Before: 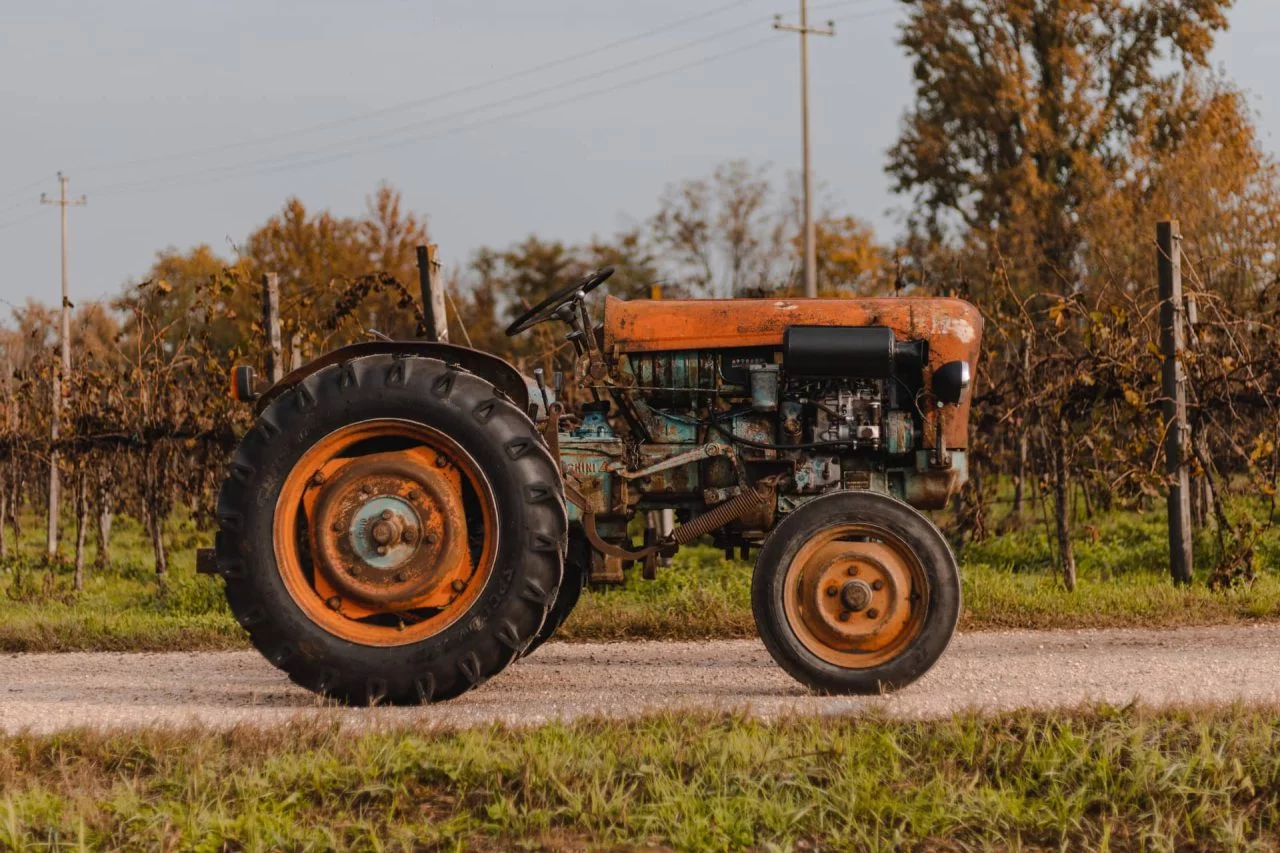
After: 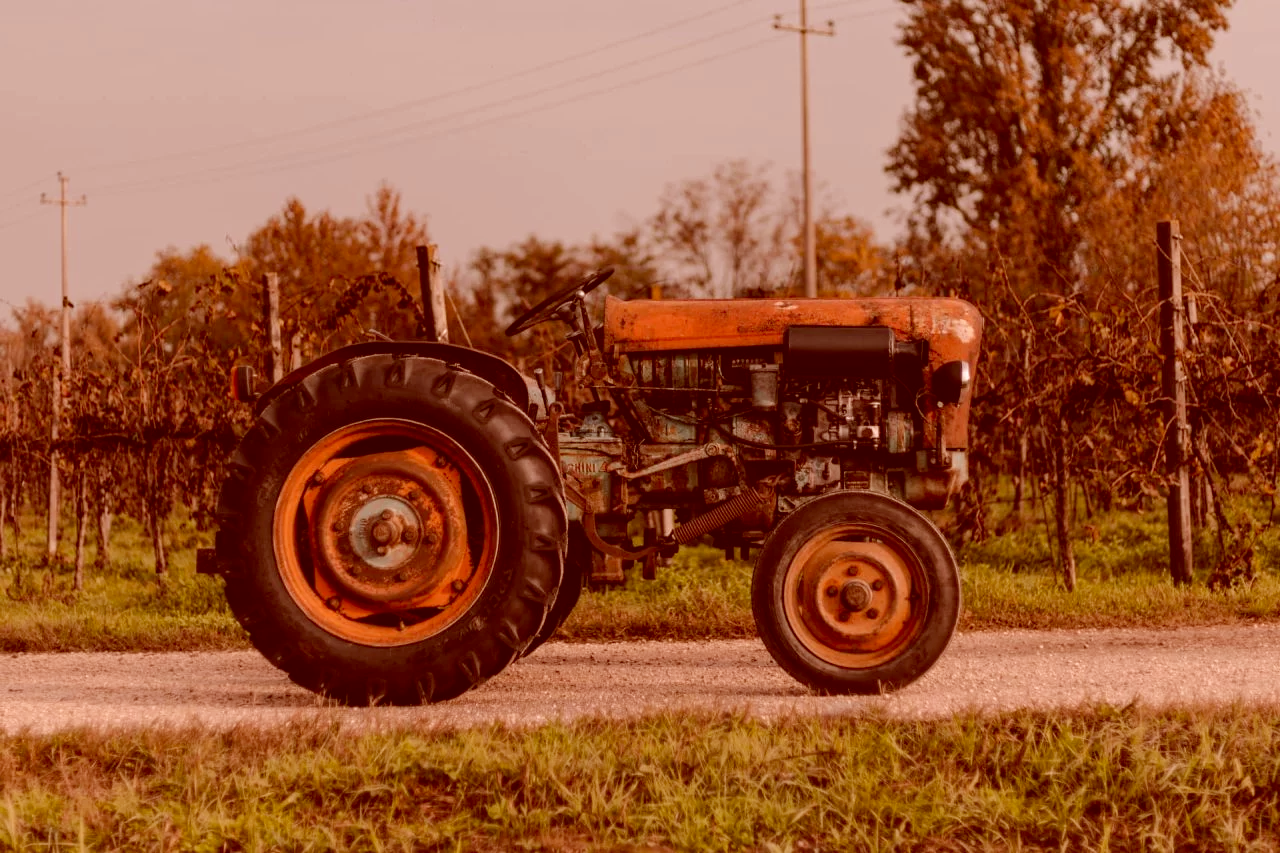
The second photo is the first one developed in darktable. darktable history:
color correction: highlights a* 9.03, highlights b* 8.71, shadows a* 40, shadows b* 40, saturation 0.8
